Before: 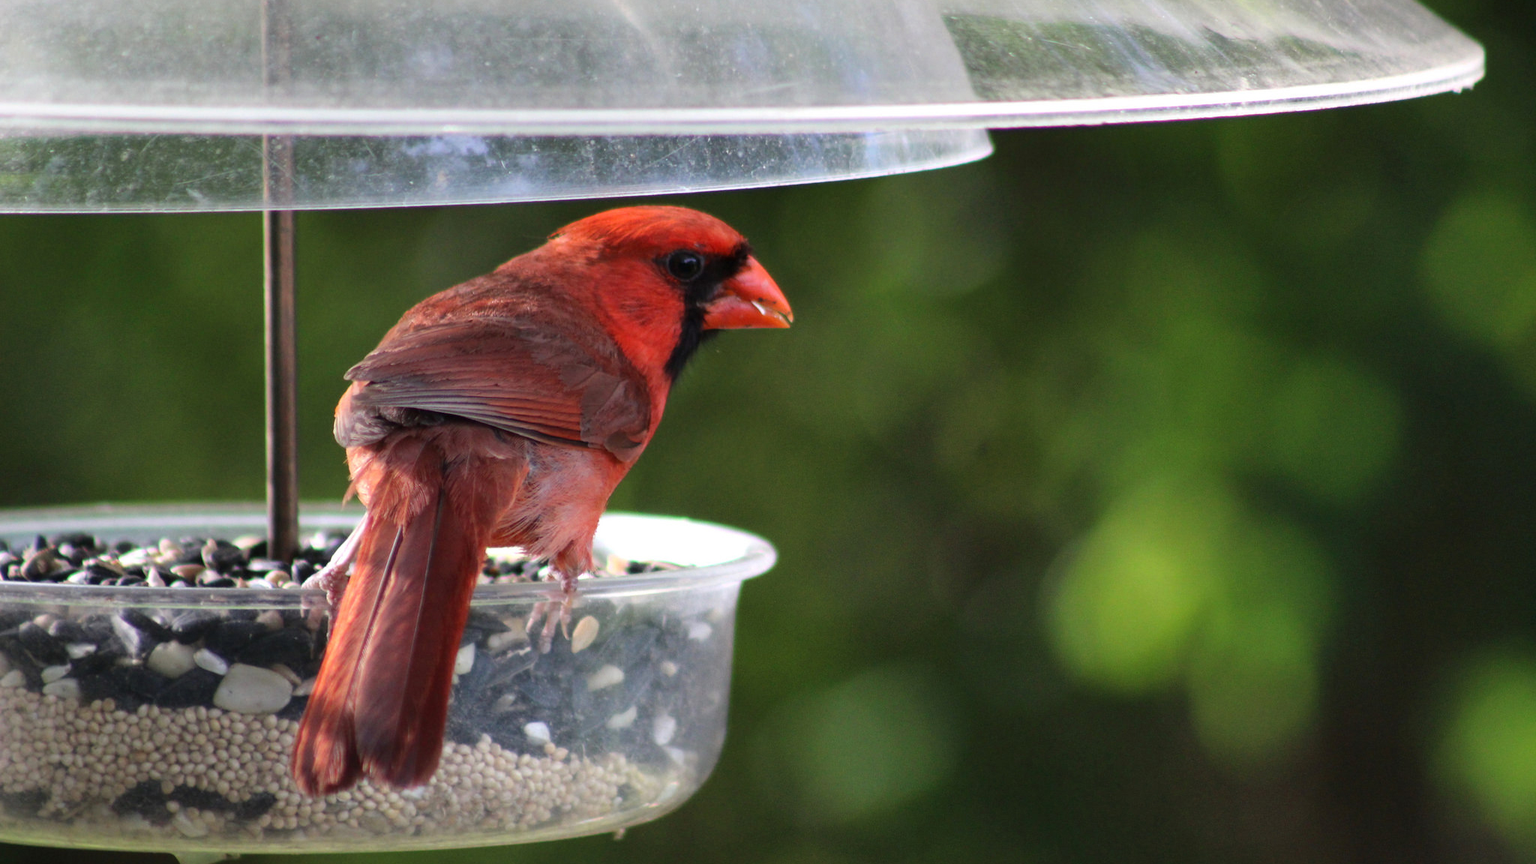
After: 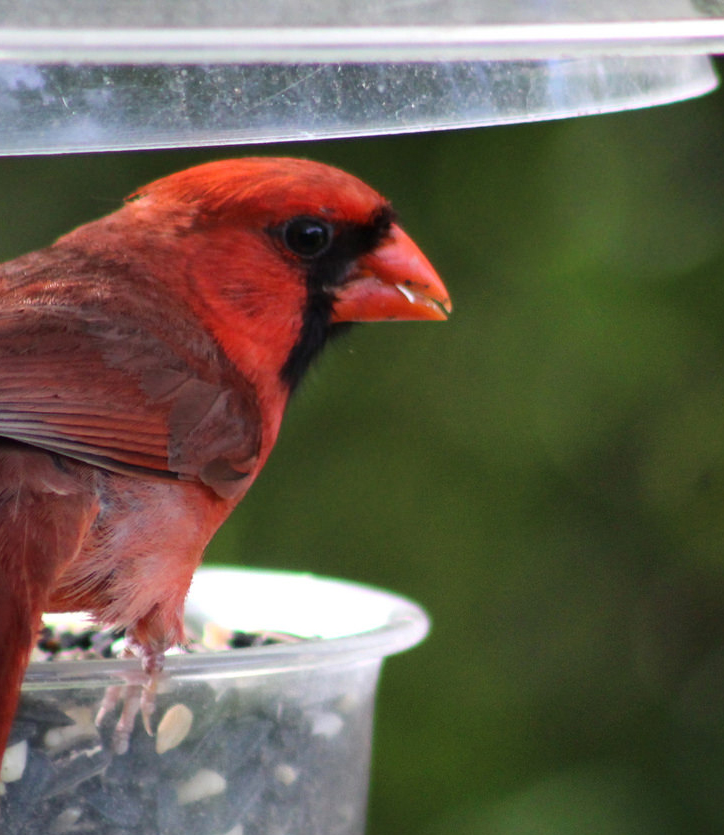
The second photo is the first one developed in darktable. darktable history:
crop and rotate: left 29.59%, top 10.164%, right 35.027%, bottom 17.333%
